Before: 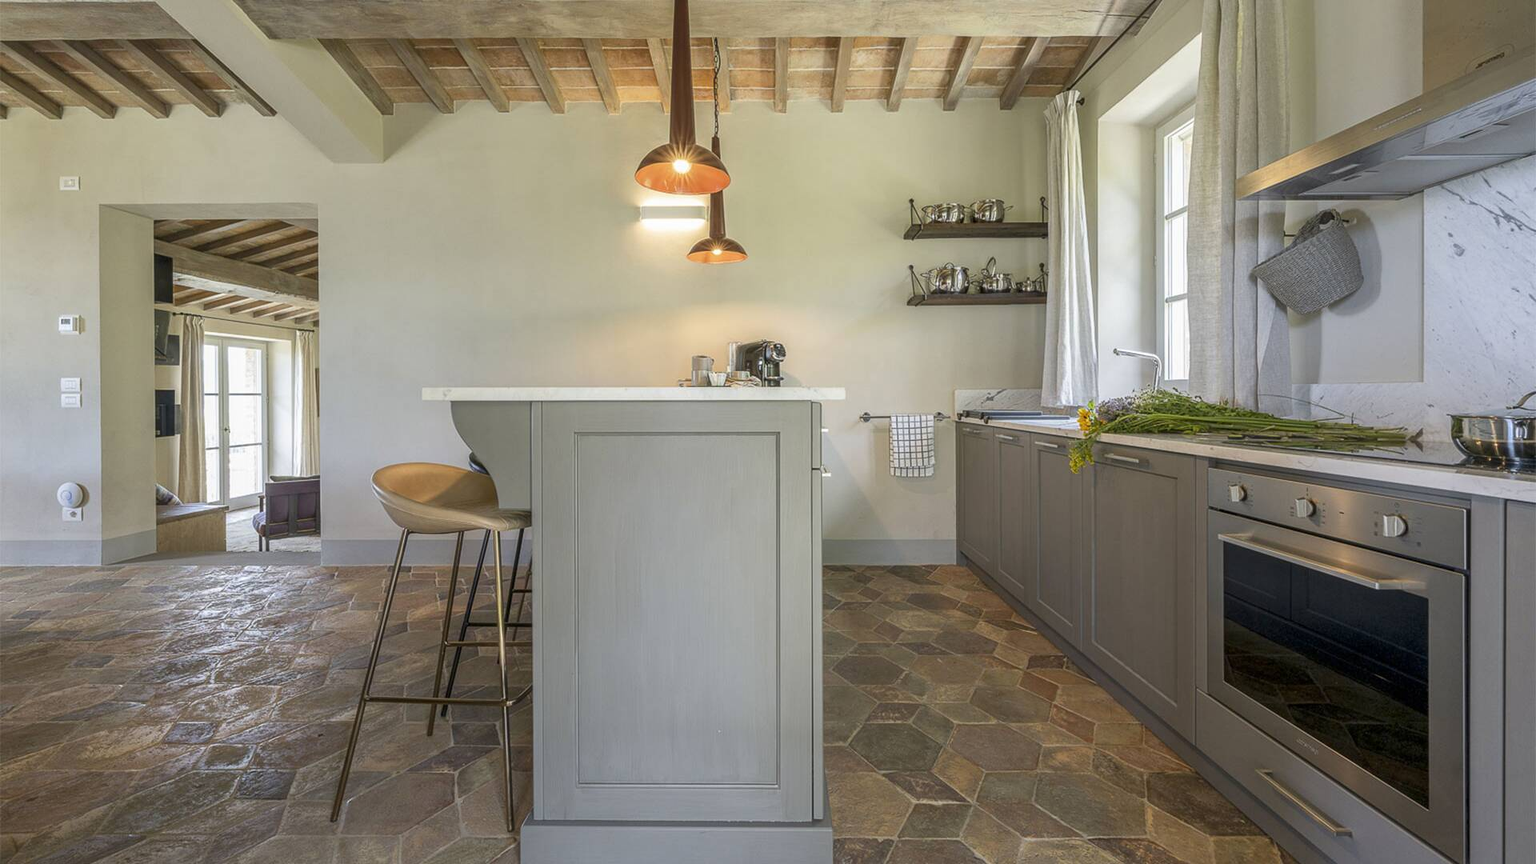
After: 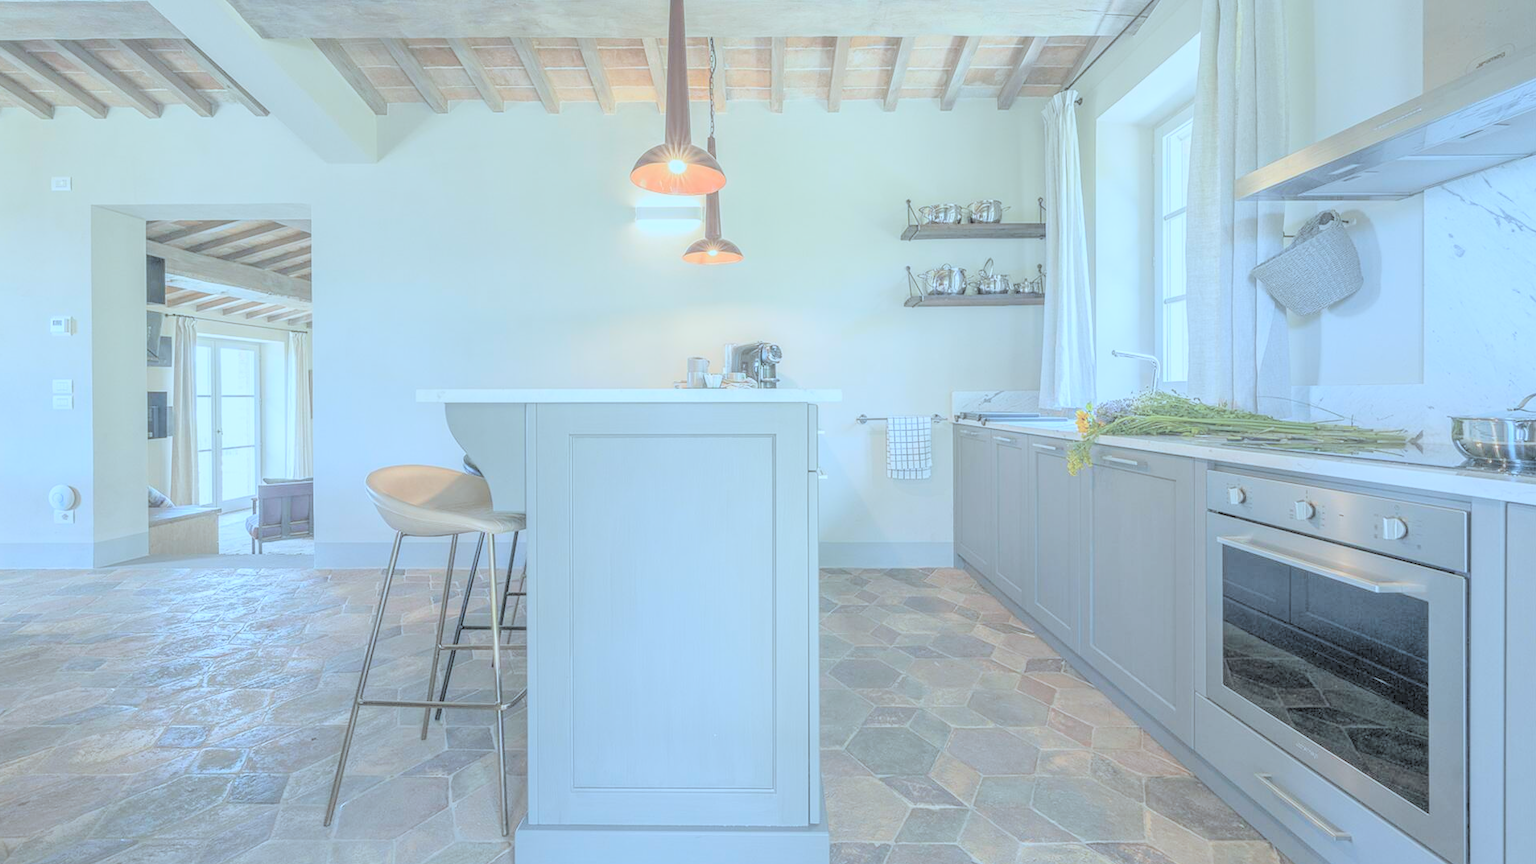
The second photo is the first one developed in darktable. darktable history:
crop and rotate: left 0.614%, top 0.179%, bottom 0.309%
color correction: highlights a* -9.35, highlights b* -23.15
exposure: exposure -0.492 EV, compensate highlight preservation false
contrast brightness saturation: brightness 1
